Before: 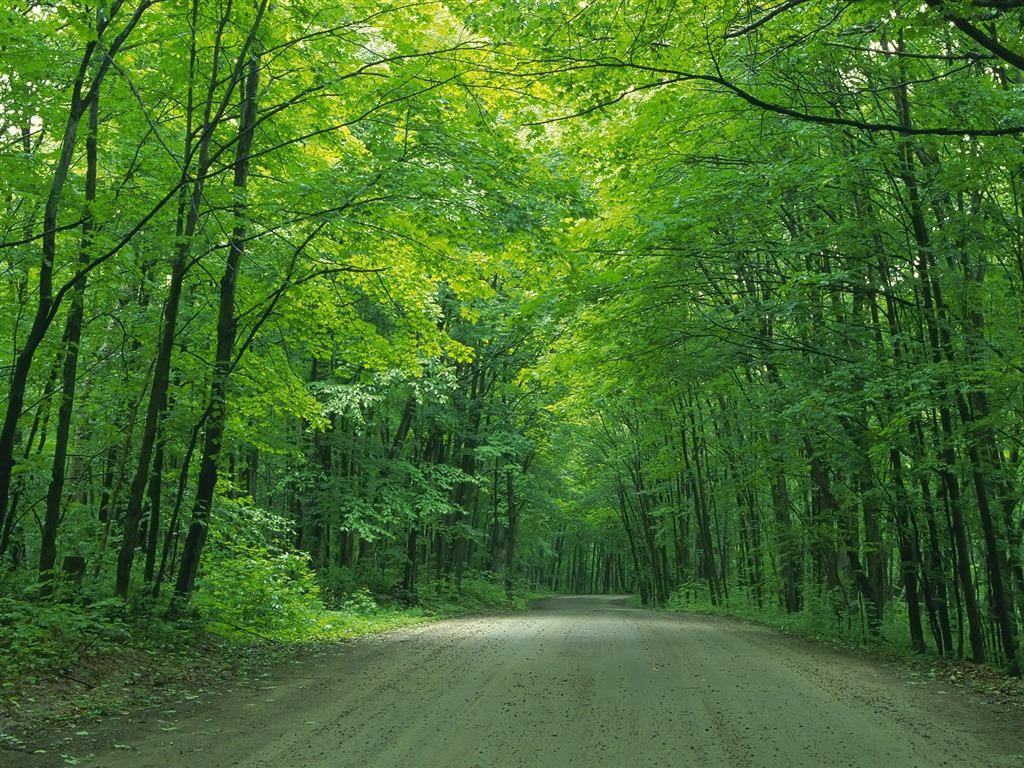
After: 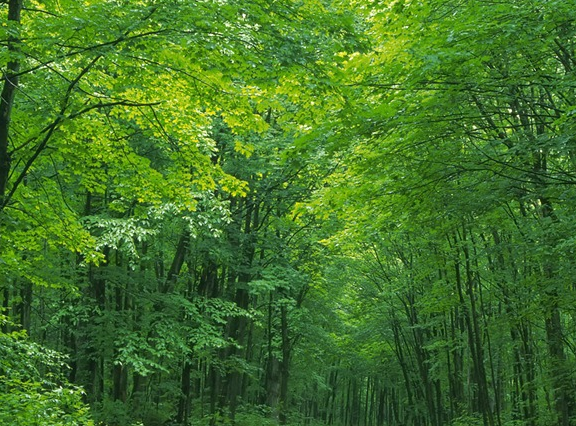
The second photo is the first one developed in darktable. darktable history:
tone equalizer: mask exposure compensation -0.493 EV
crop and rotate: left 22.081%, top 21.685%, right 21.667%, bottom 22.728%
